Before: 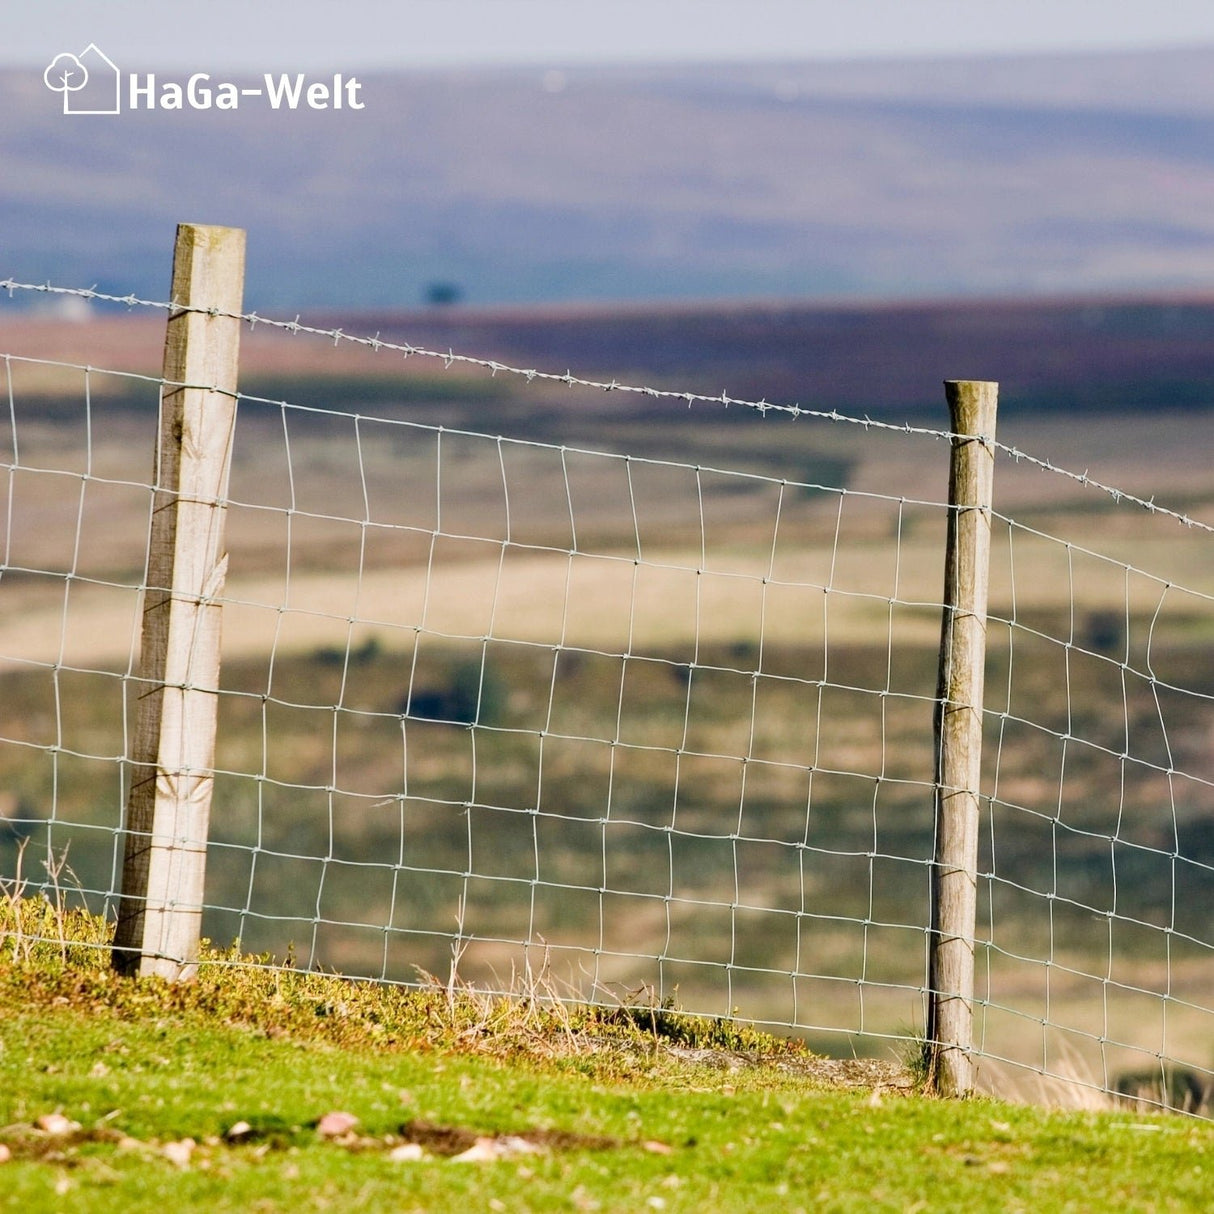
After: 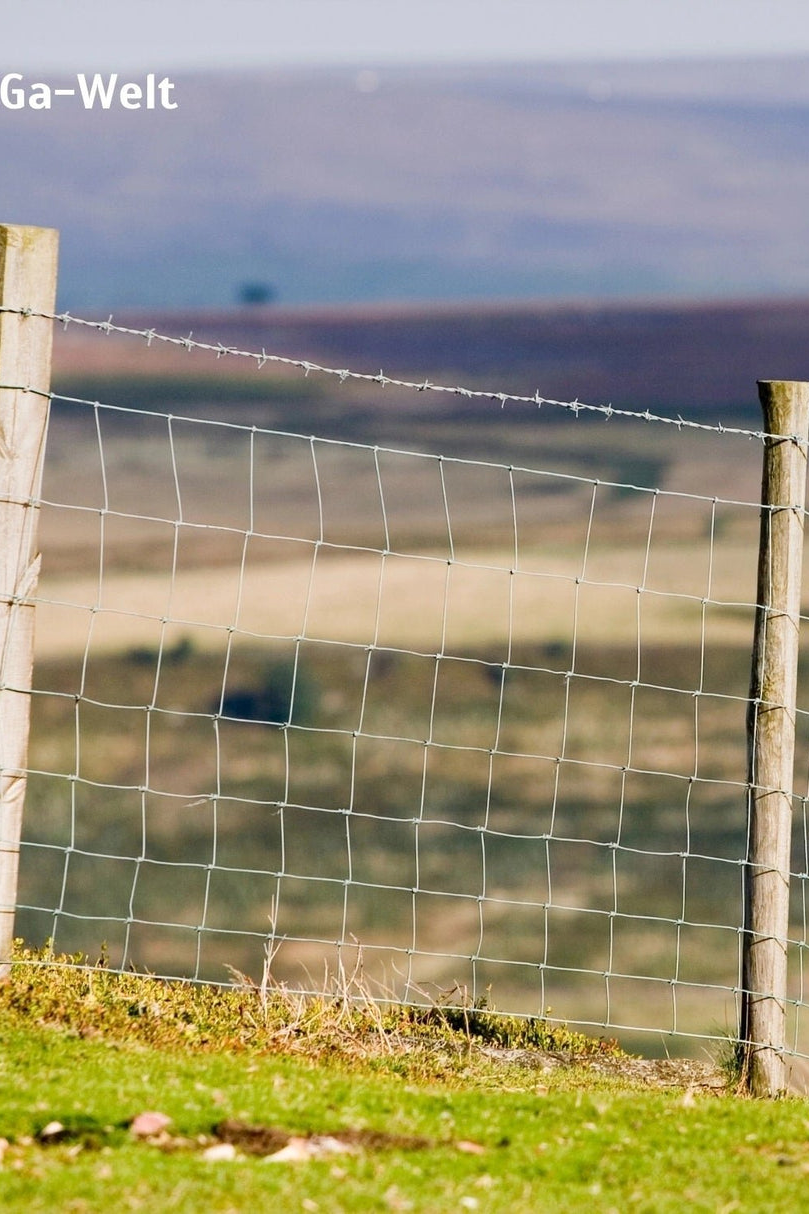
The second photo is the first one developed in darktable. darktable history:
crop and rotate: left 15.446%, right 17.836%
tone equalizer: on, module defaults
